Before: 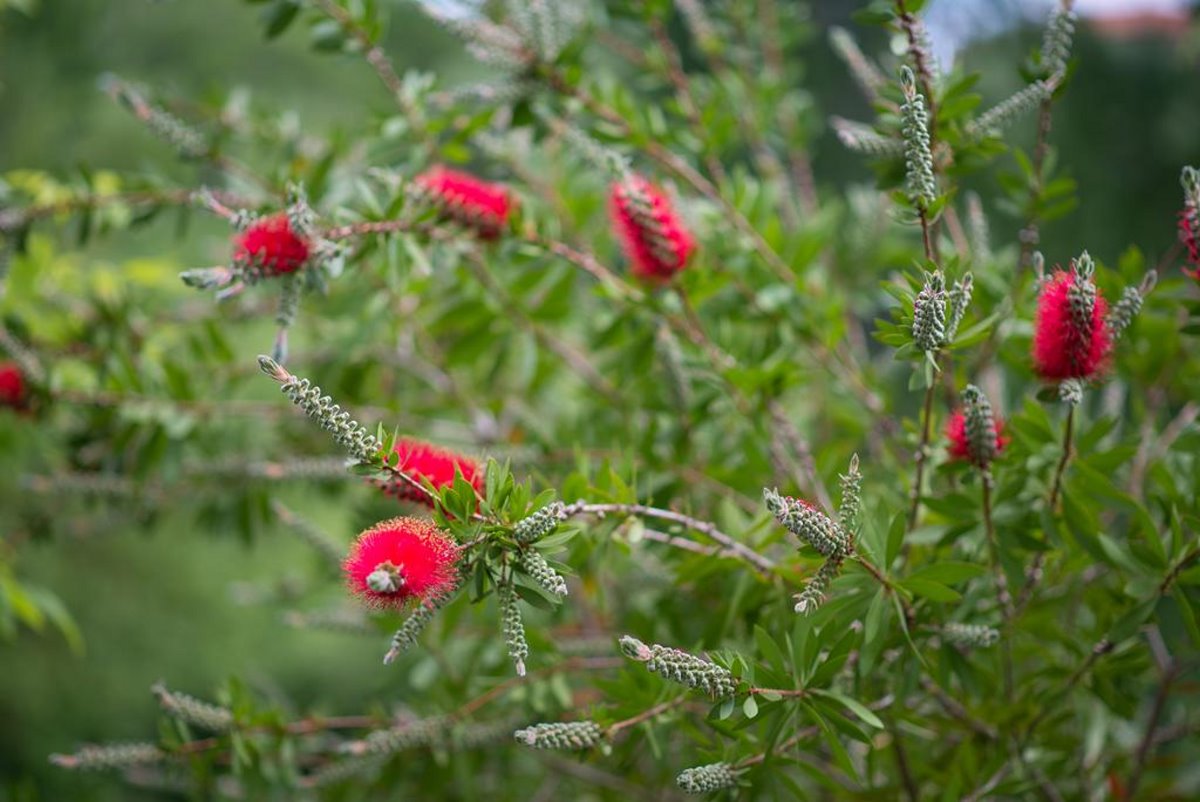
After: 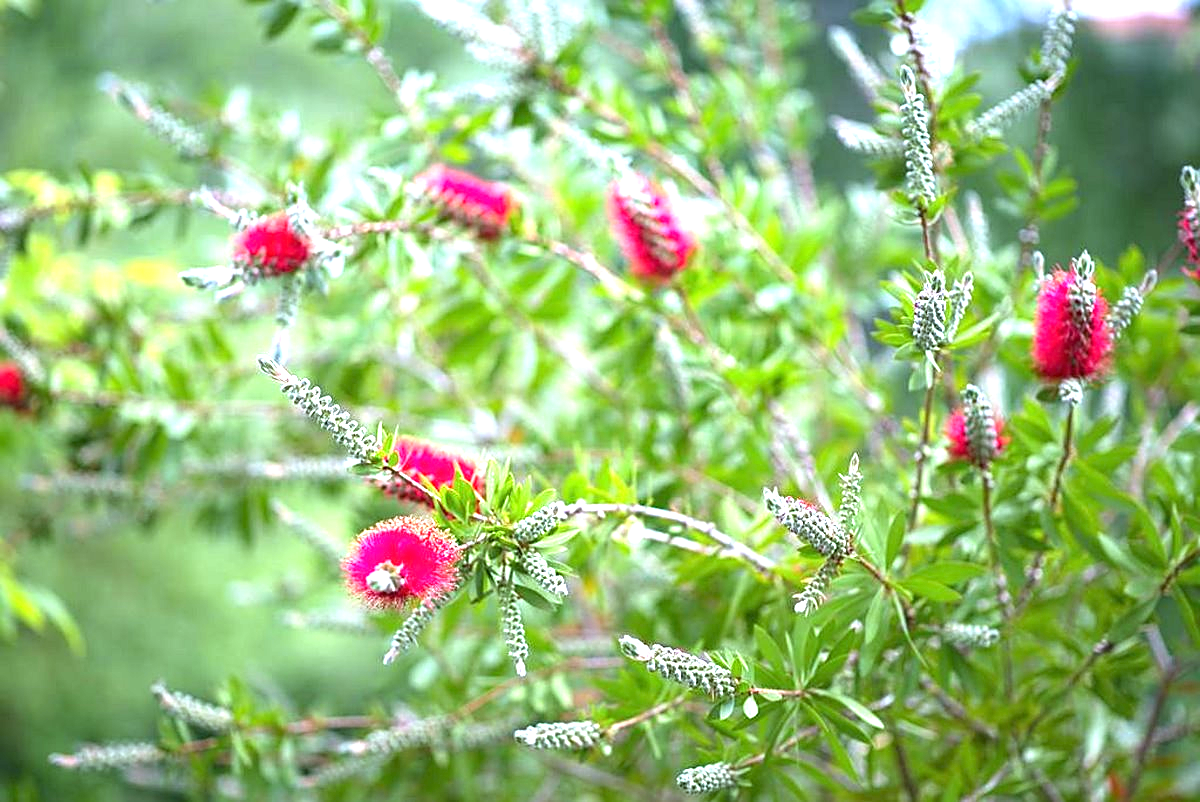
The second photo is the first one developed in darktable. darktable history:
sharpen: on, module defaults
exposure: black level correction 0, exposure 1.741 EV, compensate exposure bias true, compensate highlight preservation false
white balance: red 0.926, green 1.003, blue 1.133
